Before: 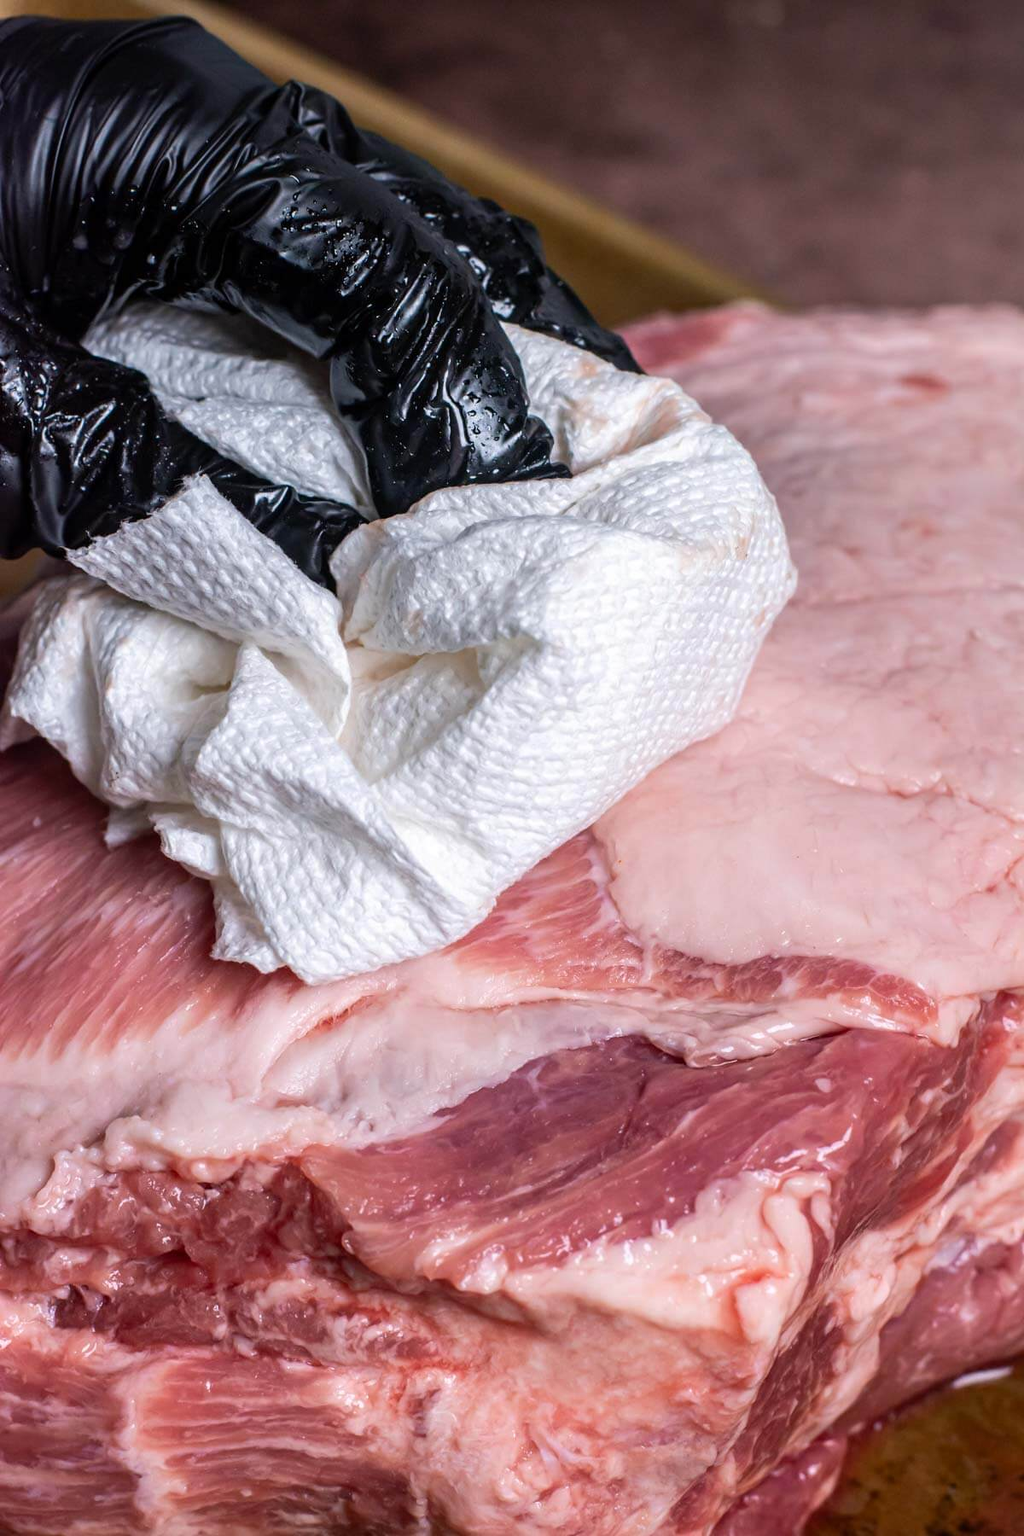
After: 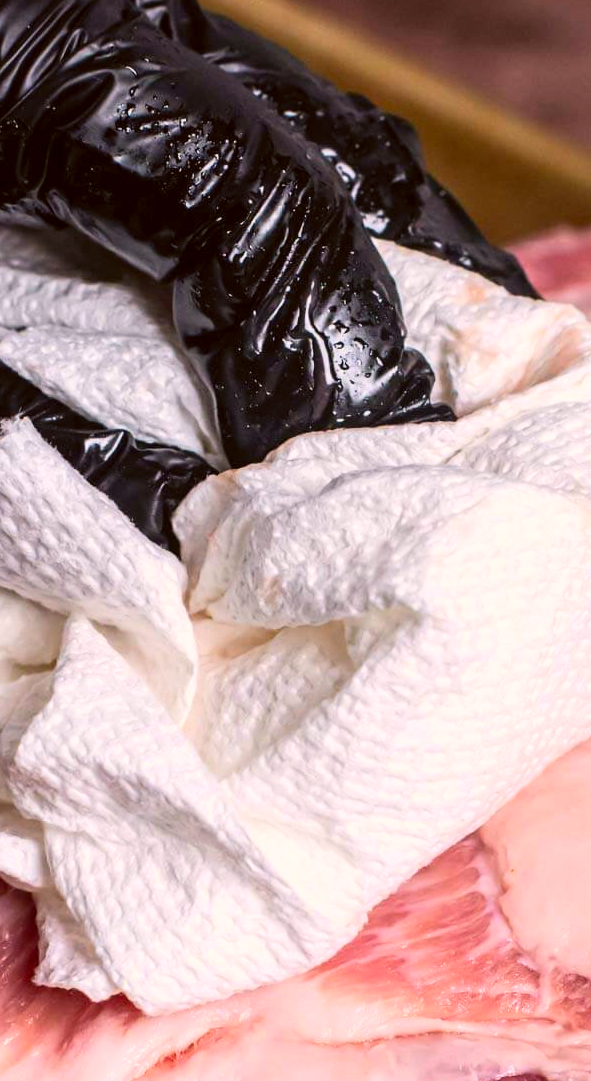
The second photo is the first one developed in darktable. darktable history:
contrast brightness saturation: contrast 0.196, brightness 0.157, saturation 0.228
crop: left 17.872%, top 7.756%, right 32.806%, bottom 32.186%
color correction: highlights a* 6.73, highlights b* 8.29, shadows a* 5.6, shadows b* 7.29, saturation 0.925
